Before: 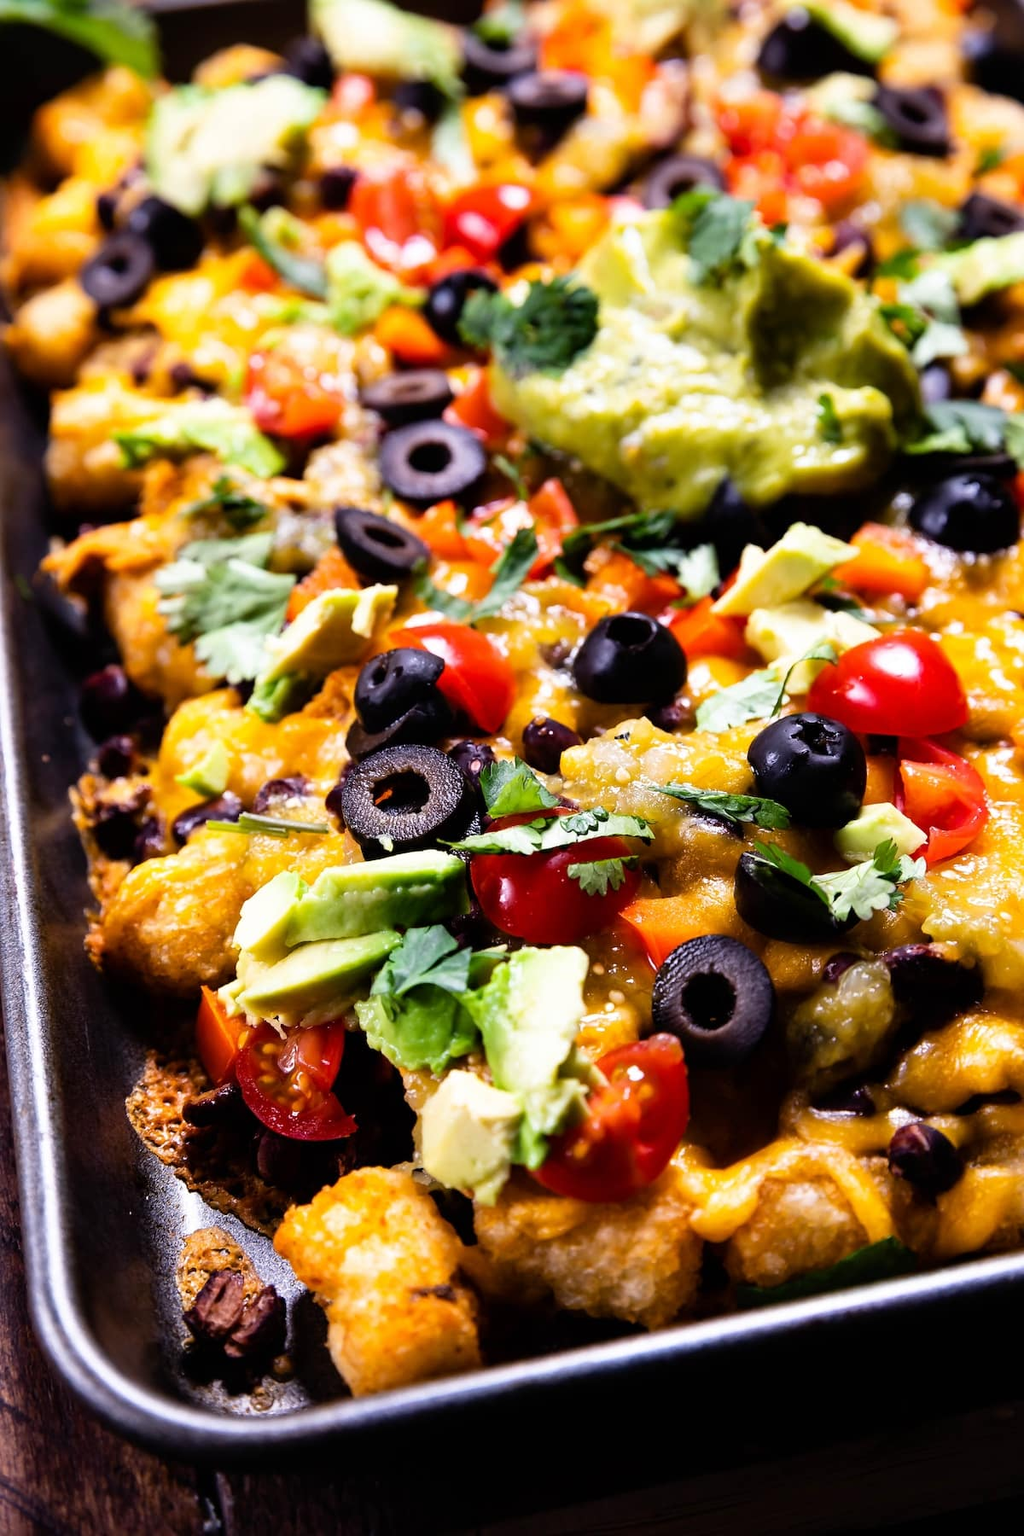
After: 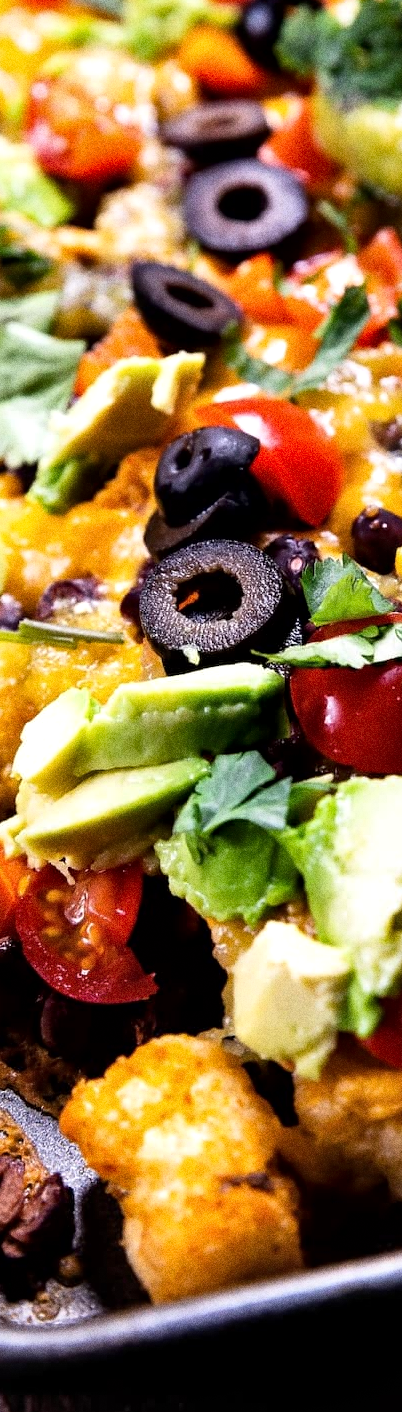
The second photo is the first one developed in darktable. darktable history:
crop and rotate: left 21.77%, top 18.528%, right 44.676%, bottom 2.997%
local contrast: mode bilateral grid, contrast 20, coarseness 50, detail 150%, midtone range 0.2
grain: coarseness 0.09 ISO, strength 40%
